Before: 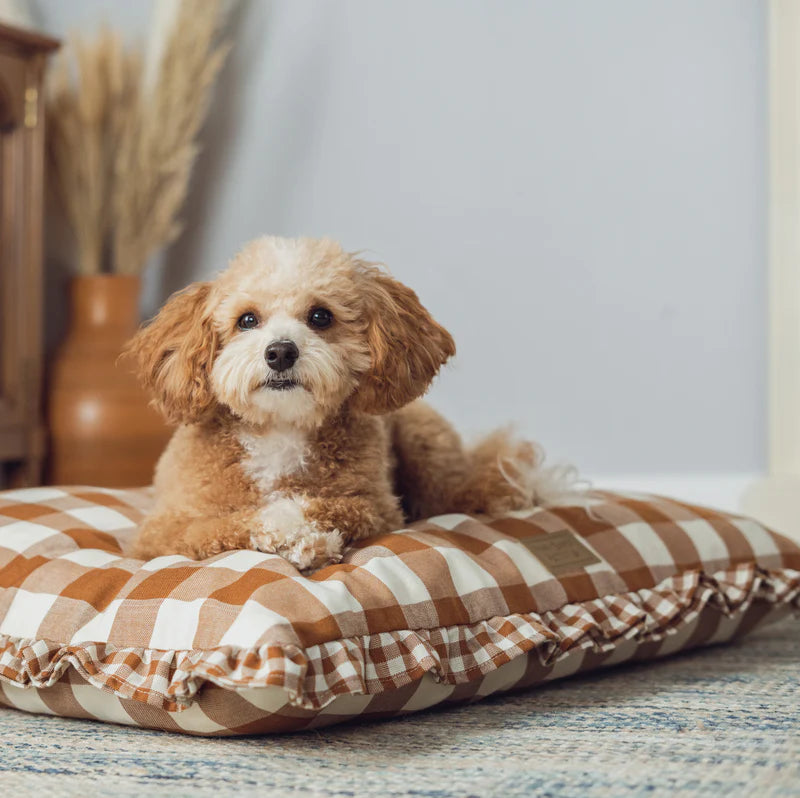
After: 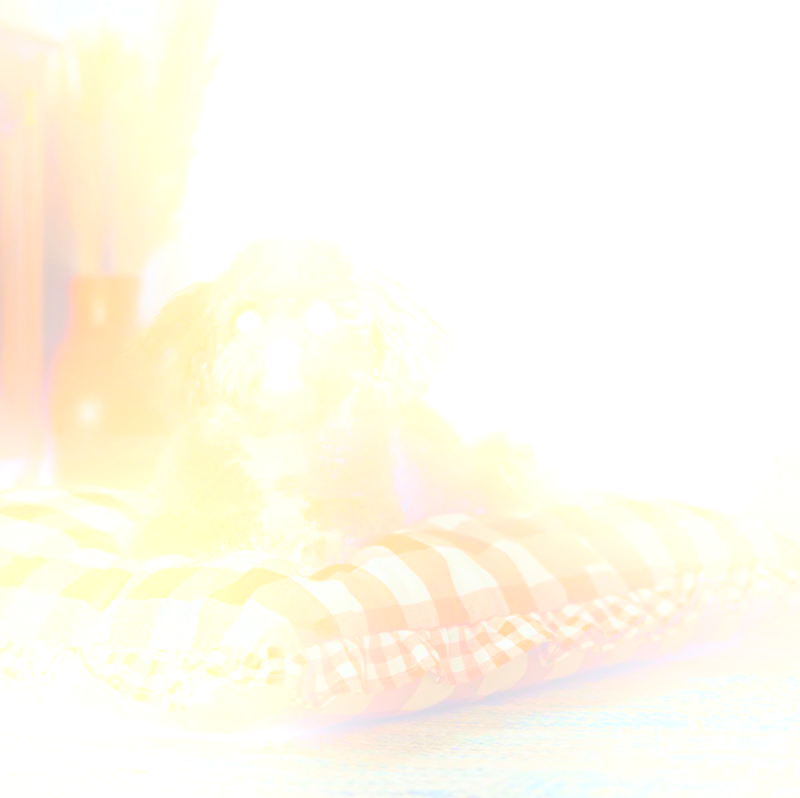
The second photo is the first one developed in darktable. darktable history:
local contrast: detail 160%
bloom: size 25%, threshold 5%, strength 90%
